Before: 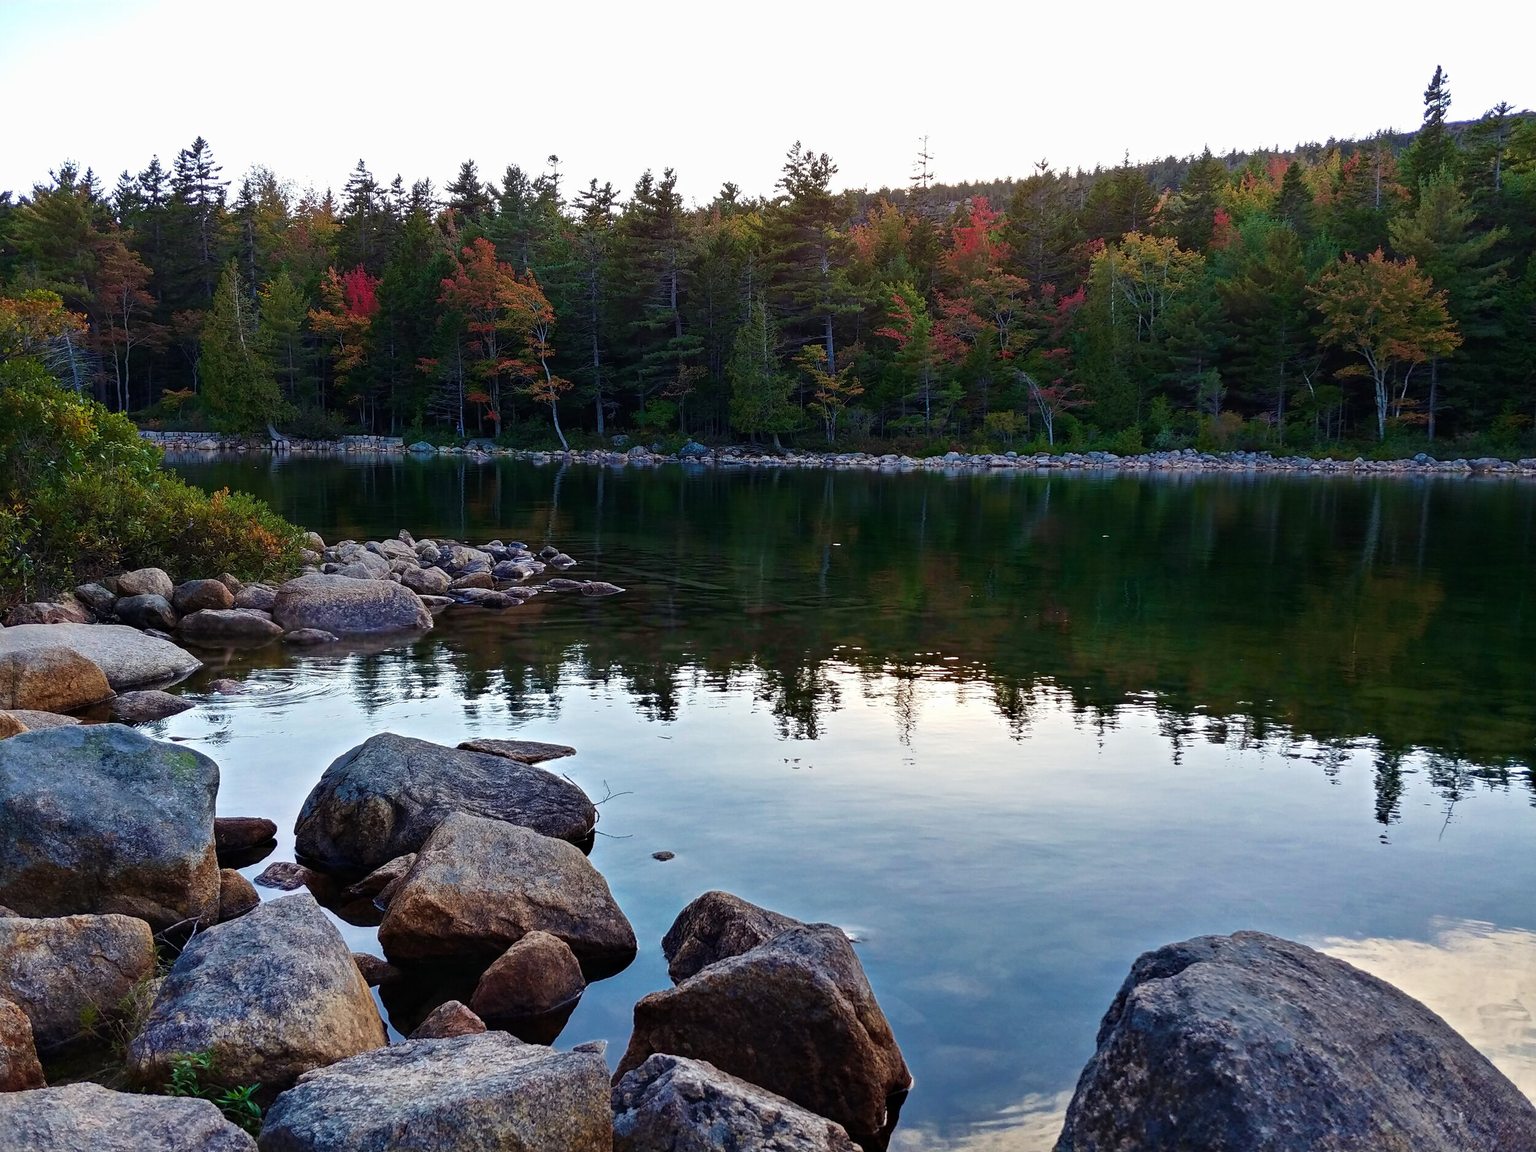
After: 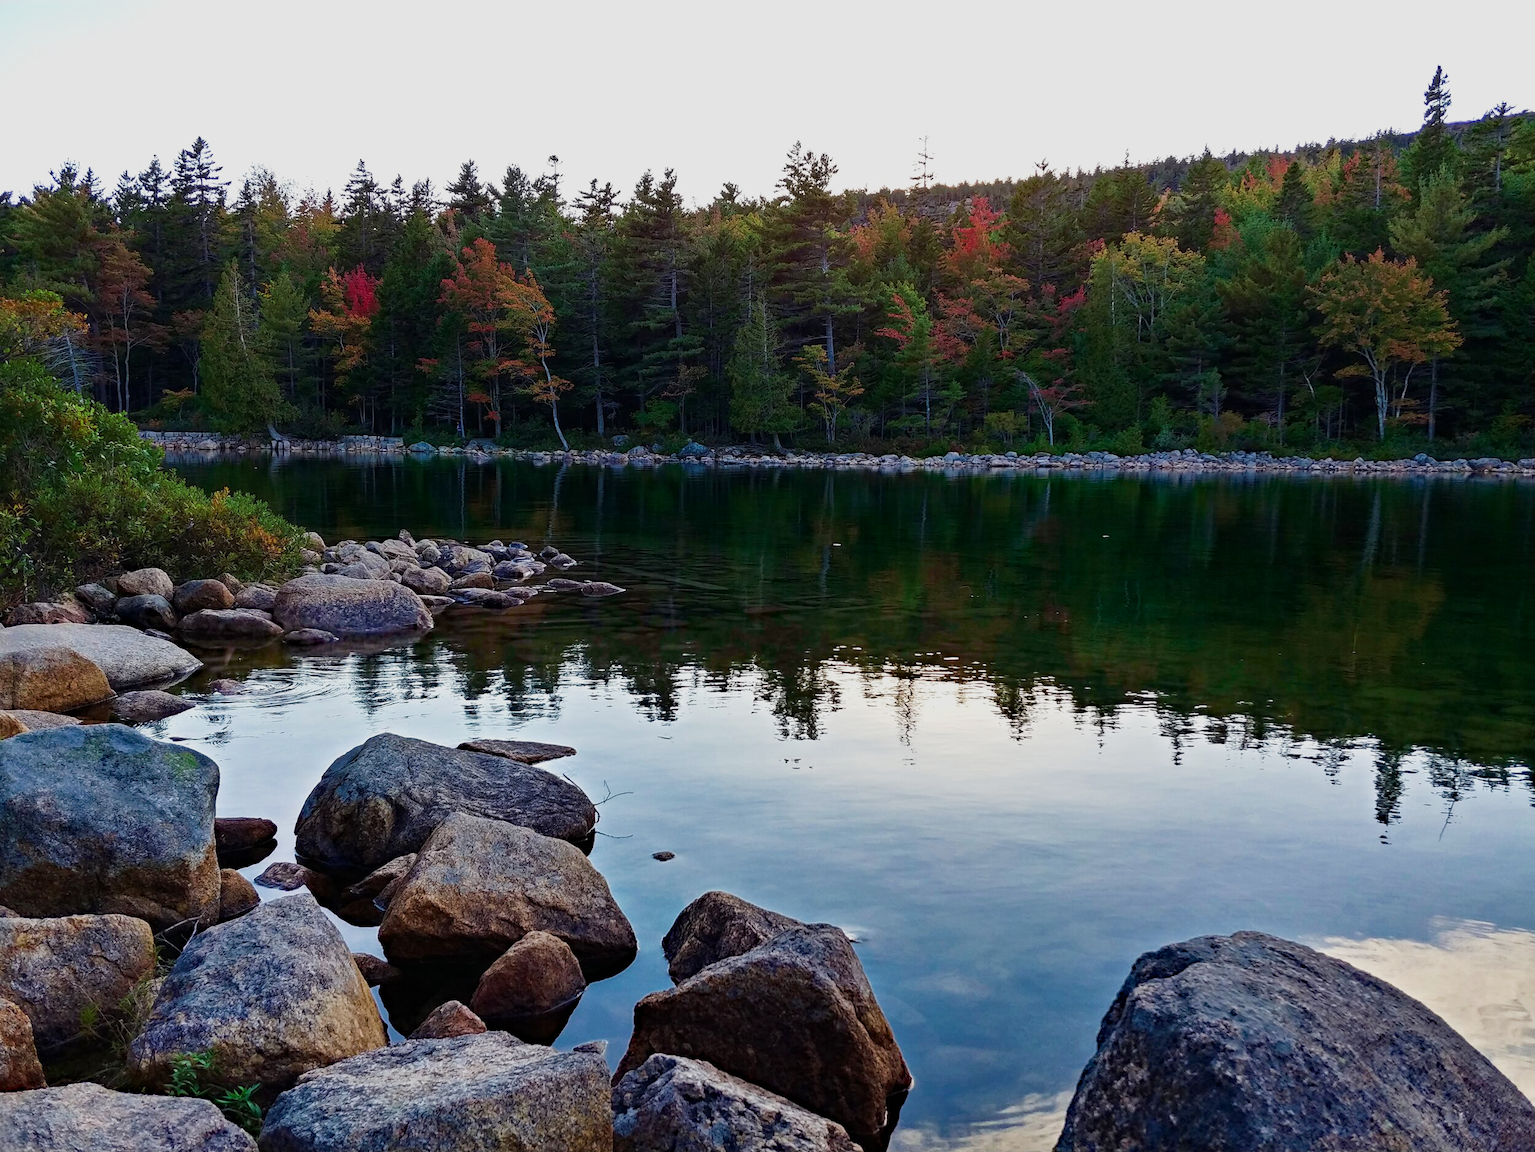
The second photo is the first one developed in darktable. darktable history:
sigmoid: contrast 1.22, skew 0.65
haze removal: strength 0.53, distance 0.925, compatibility mode true, adaptive false
color zones: curves: ch2 [(0, 0.5) (0.143, 0.517) (0.286, 0.571) (0.429, 0.522) (0.571, 0.5) (0.714, 0.5) (0.857, 0.5) (1, 0.5)]
